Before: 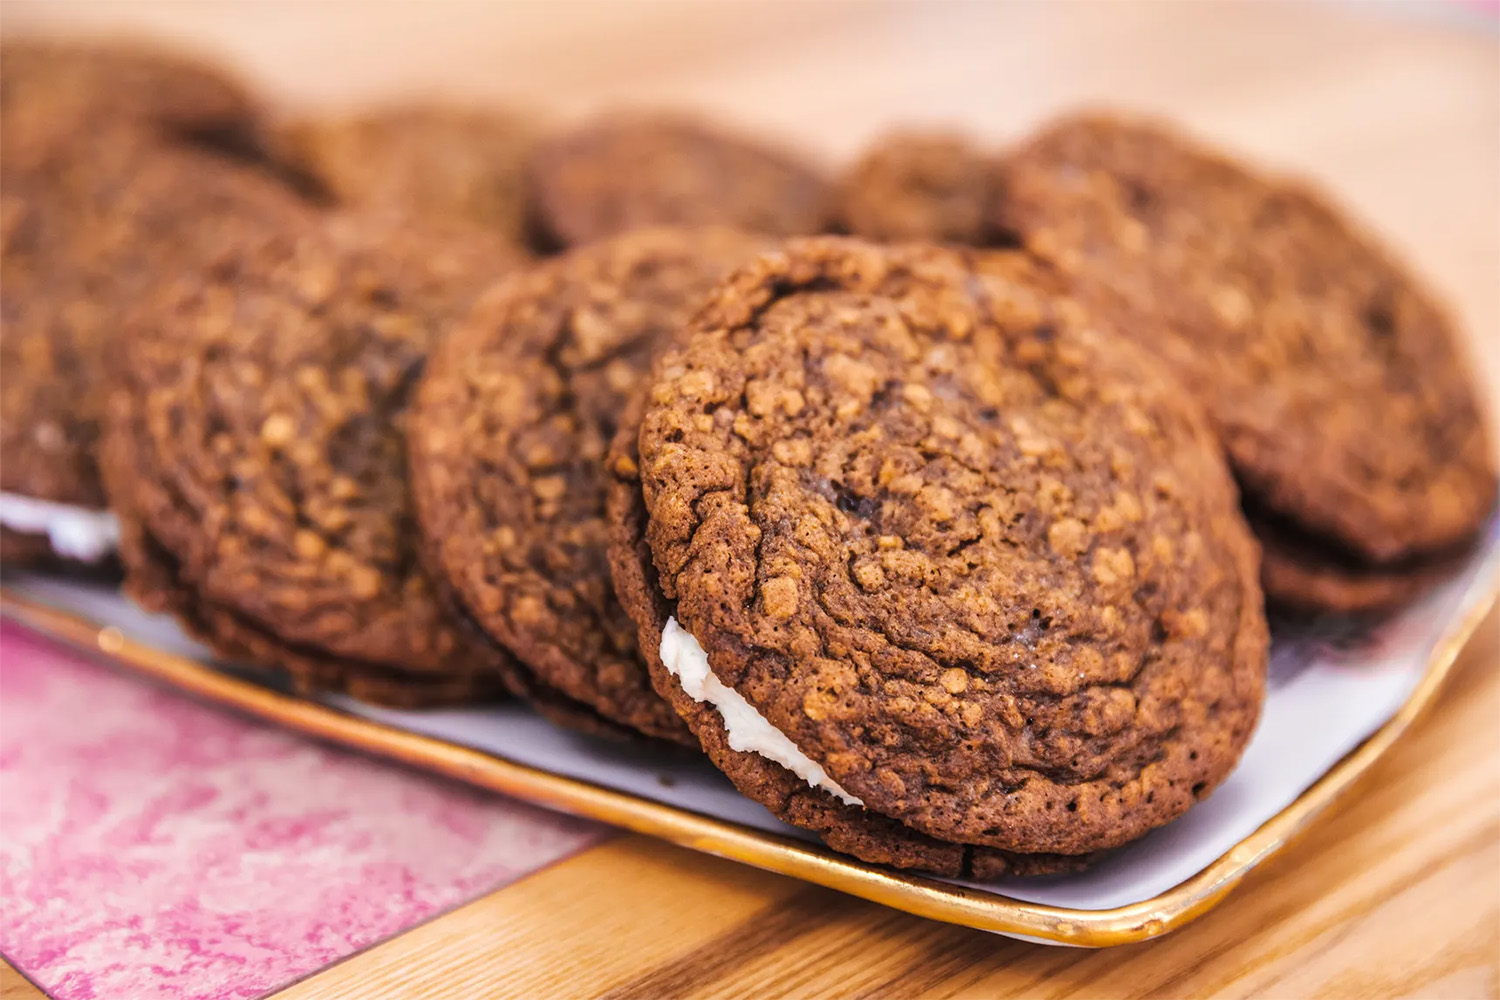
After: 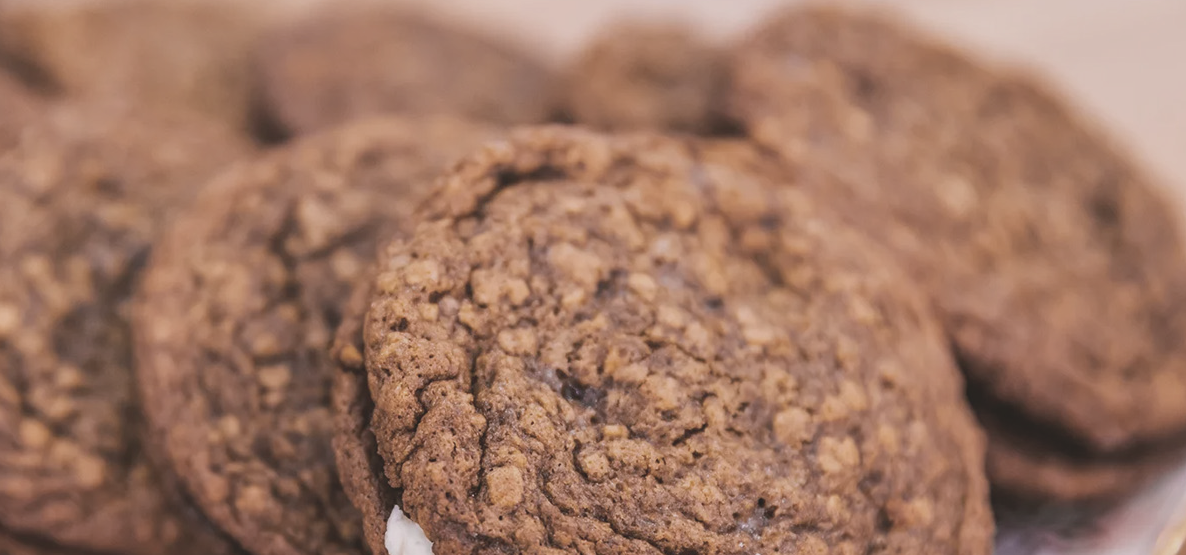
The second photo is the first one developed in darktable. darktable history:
color correction: highlights a* 3.09, highlights b* -1.6, shadows a* -0.073, shadows b* 2.6, saturation 0.975
contrast brightness saturation: contrast -0.24, saturation -0.425
crop: left 18.398%, top 11.119%, right 2.496%, bottom 33.377%
